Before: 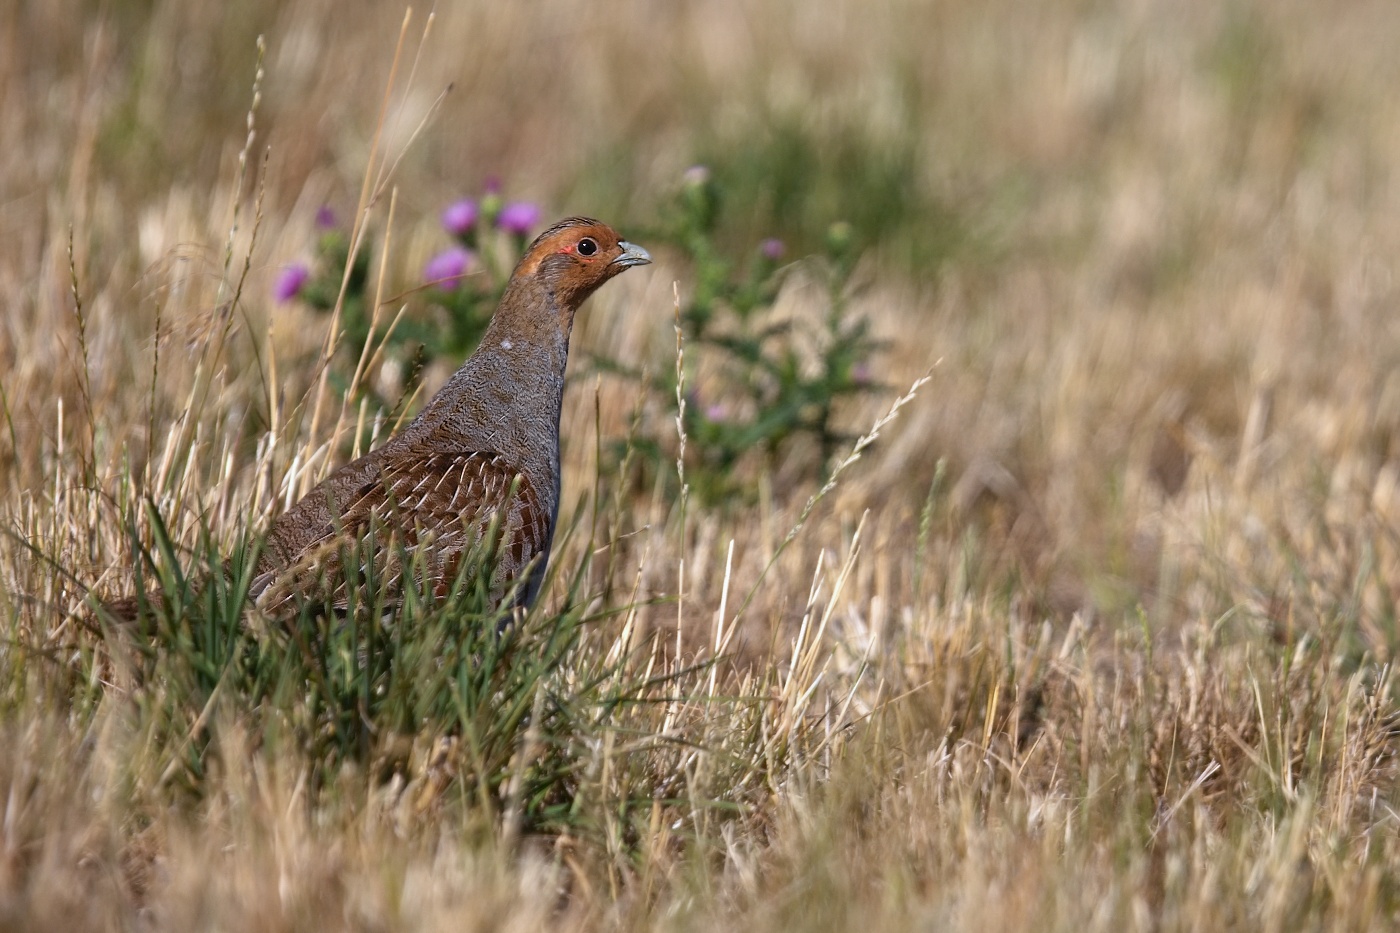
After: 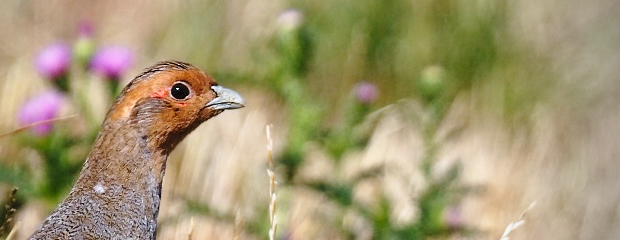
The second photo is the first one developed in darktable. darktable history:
crop: left 29.085%, top 16.788%, right 26.602%, bottom 57.481%
vignetting: center (-0.148, 0.016)
base curve: curves: ch0 [(0, 0) (0.028, 0.03) (0.121, 0.232) (0.46, 0.748) (0.859, 0.968) (1, 1)], preserve colors none
